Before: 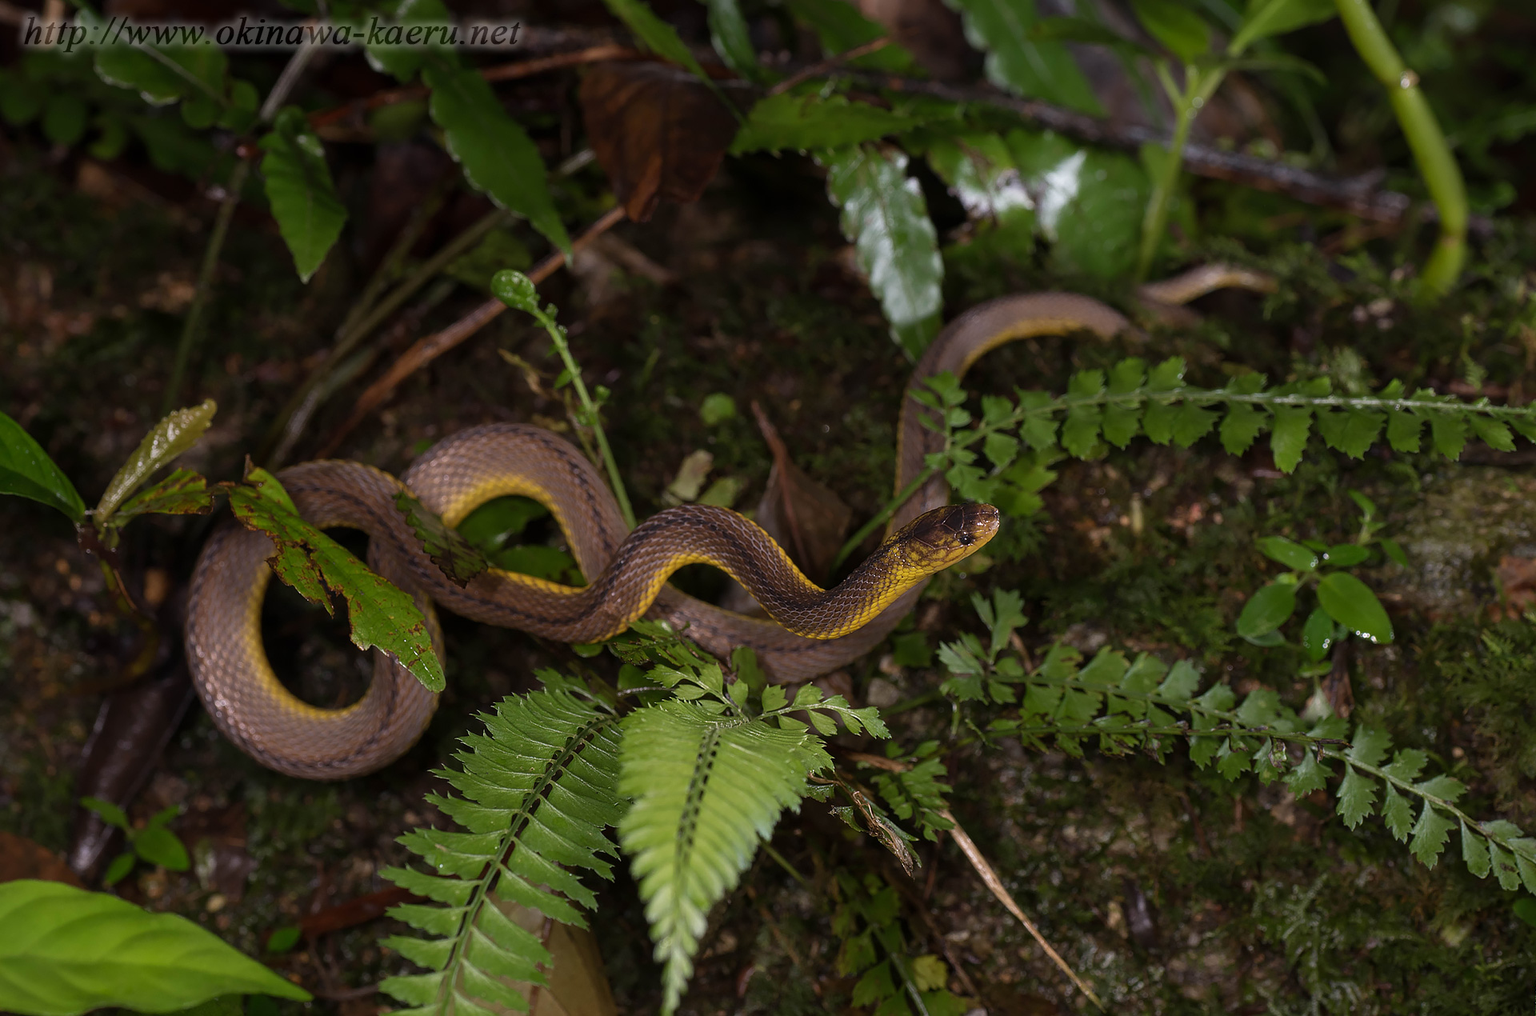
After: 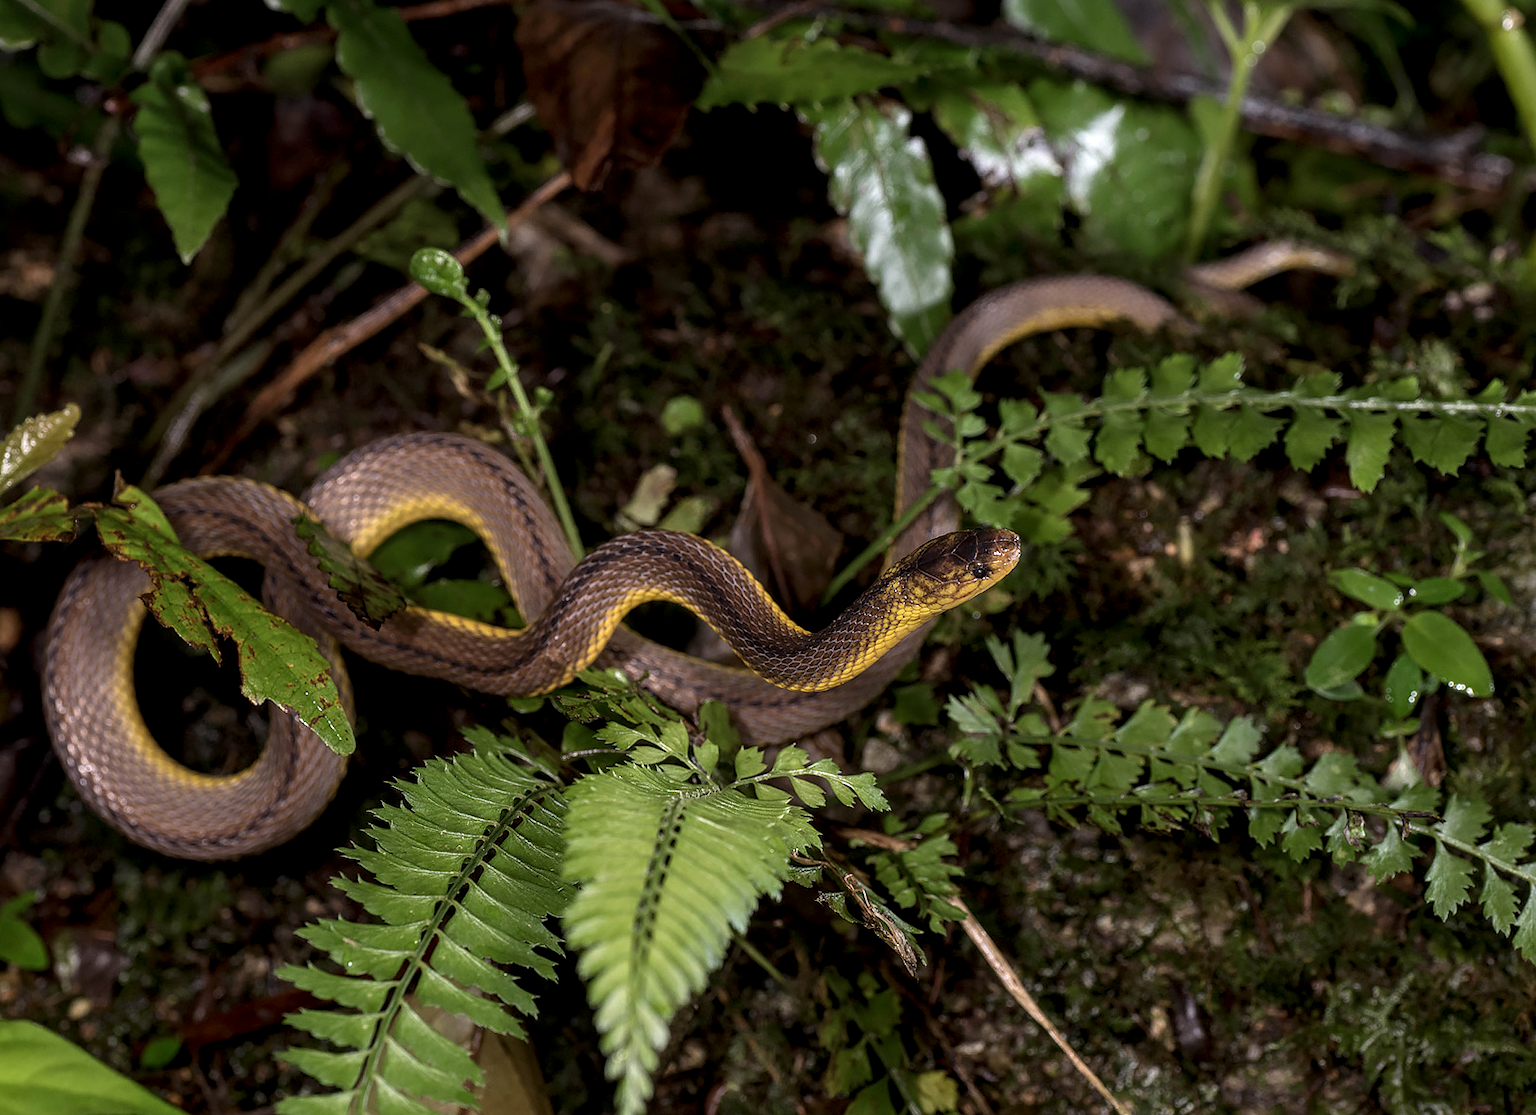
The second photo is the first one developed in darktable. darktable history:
crop: left 9.783%, top 6.238%, right 6.932%, bottom 2.295%
local contrast: detail 160%
tone equalizer: -8 EV -0.002 EV, -7 EV 0.005 EV, -6 EV -0.024 EV, -5 EV 0.02 EV, -4 EV -0.008 EV, -3 EV 0.022 EV, -2 EV -0.062 EV, -1 EV -0.294 EV, +0 EV -0.556 EV
